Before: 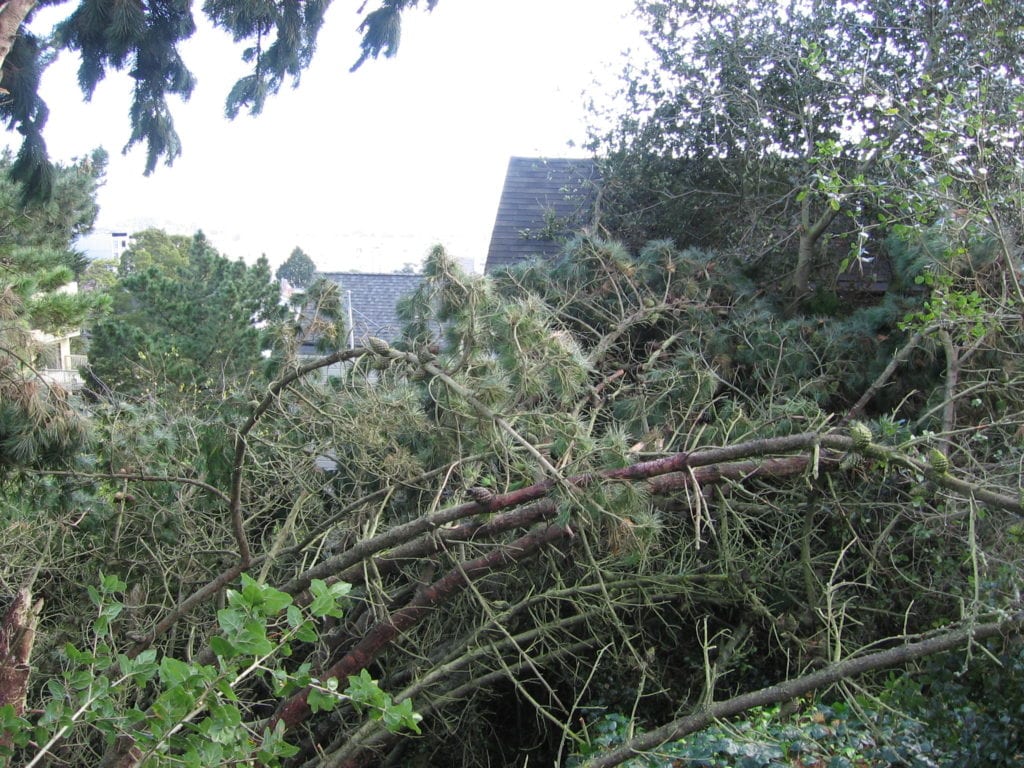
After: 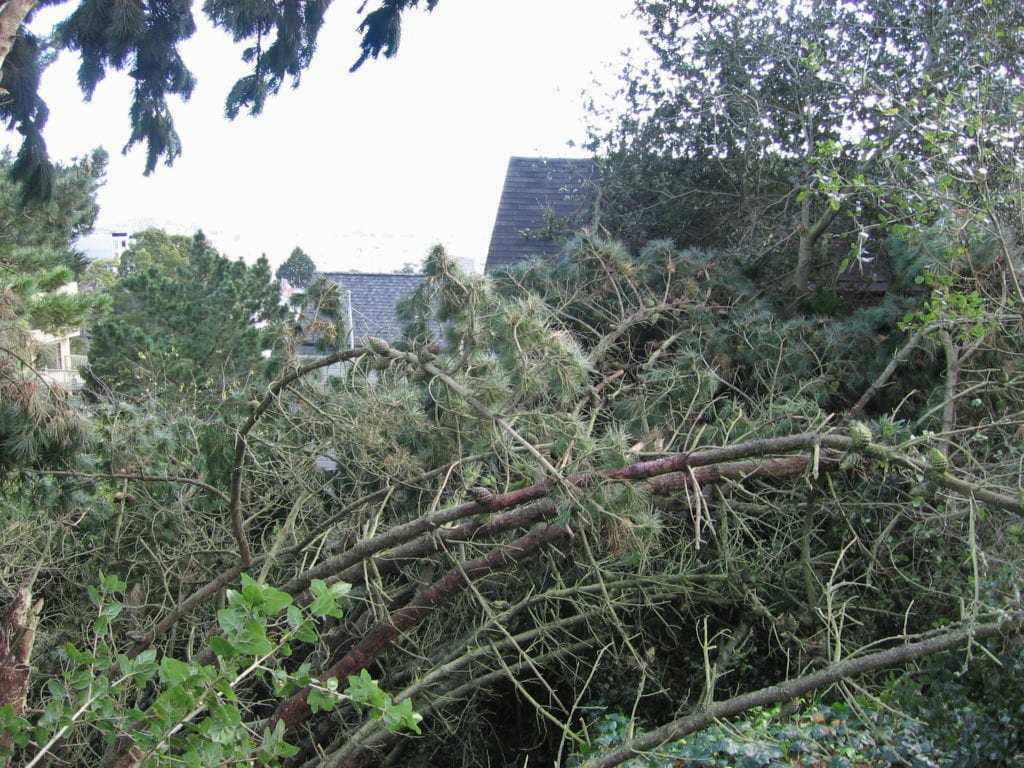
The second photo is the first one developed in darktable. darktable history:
exposure: exposure -0.04 EV, compensate exposure bias true, compensate highlight preservation false
shadows and highlights: shadows 40, highlights -55.93, low approximation 0.01, soften with gaussian
